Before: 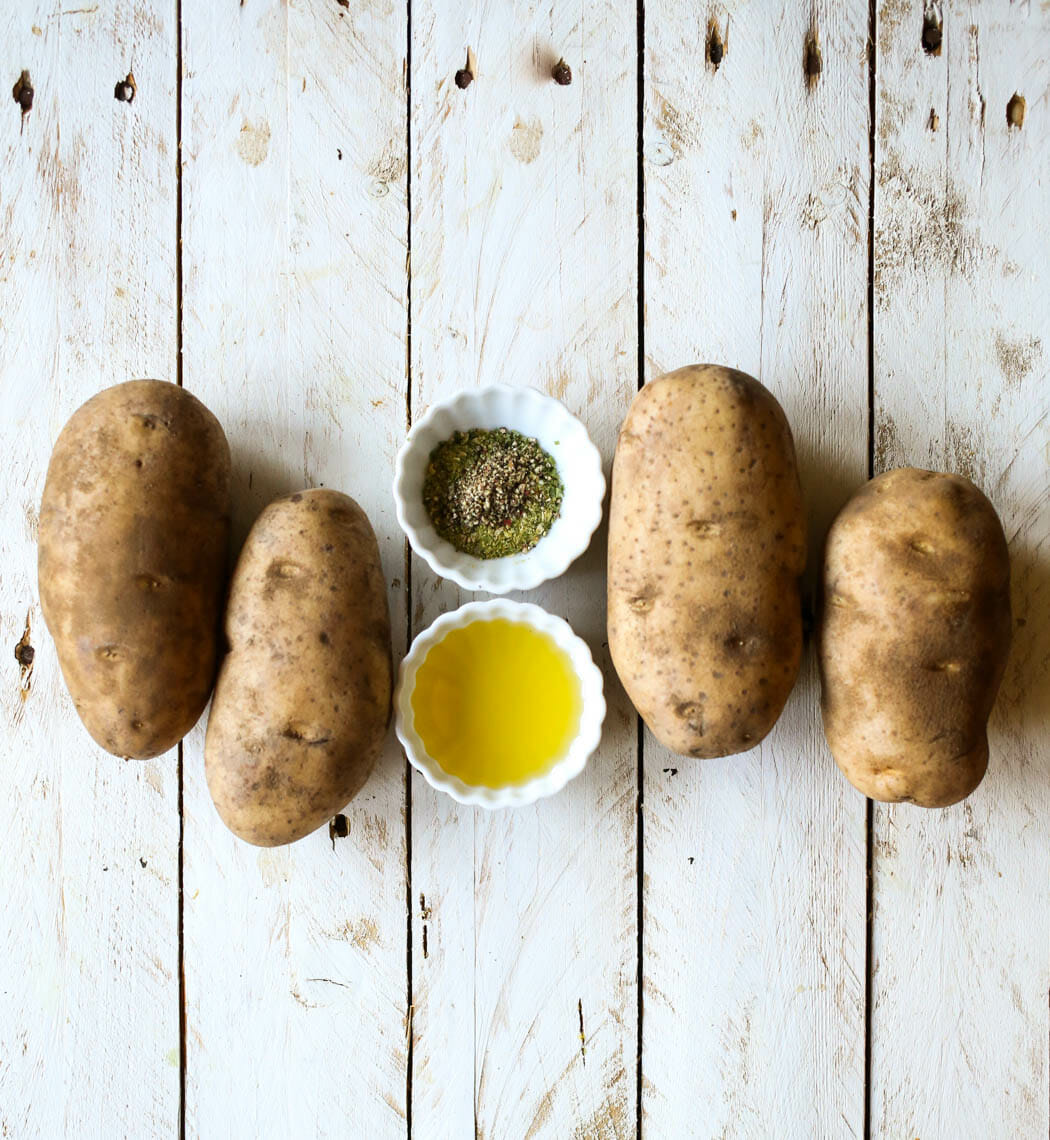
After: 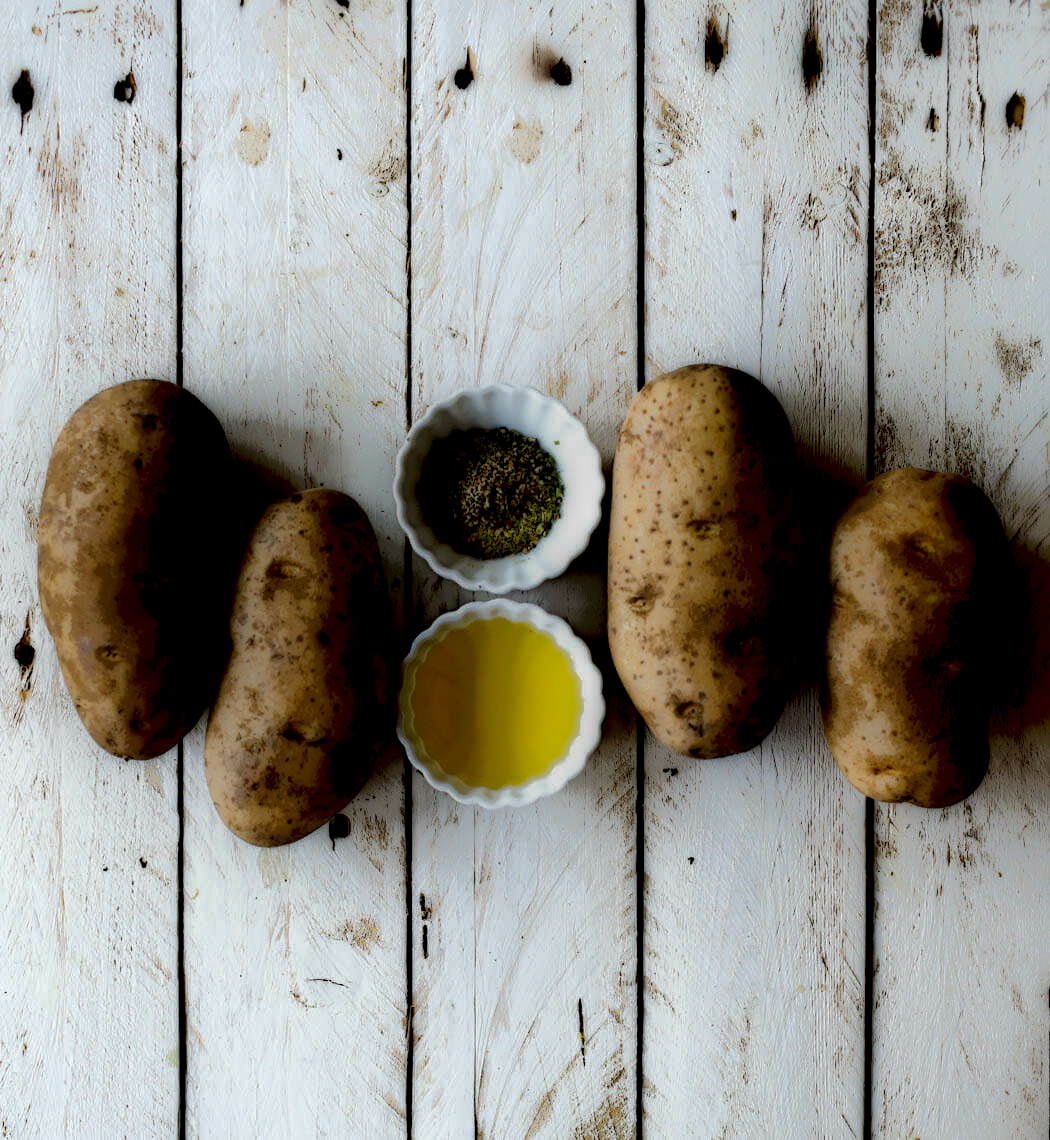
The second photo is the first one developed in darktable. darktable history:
local contrast: highlights 2%, shadows 209%, detail 164%, midtone range 0.008
tone equalizer: mask exposure compensation -0.51 EV
